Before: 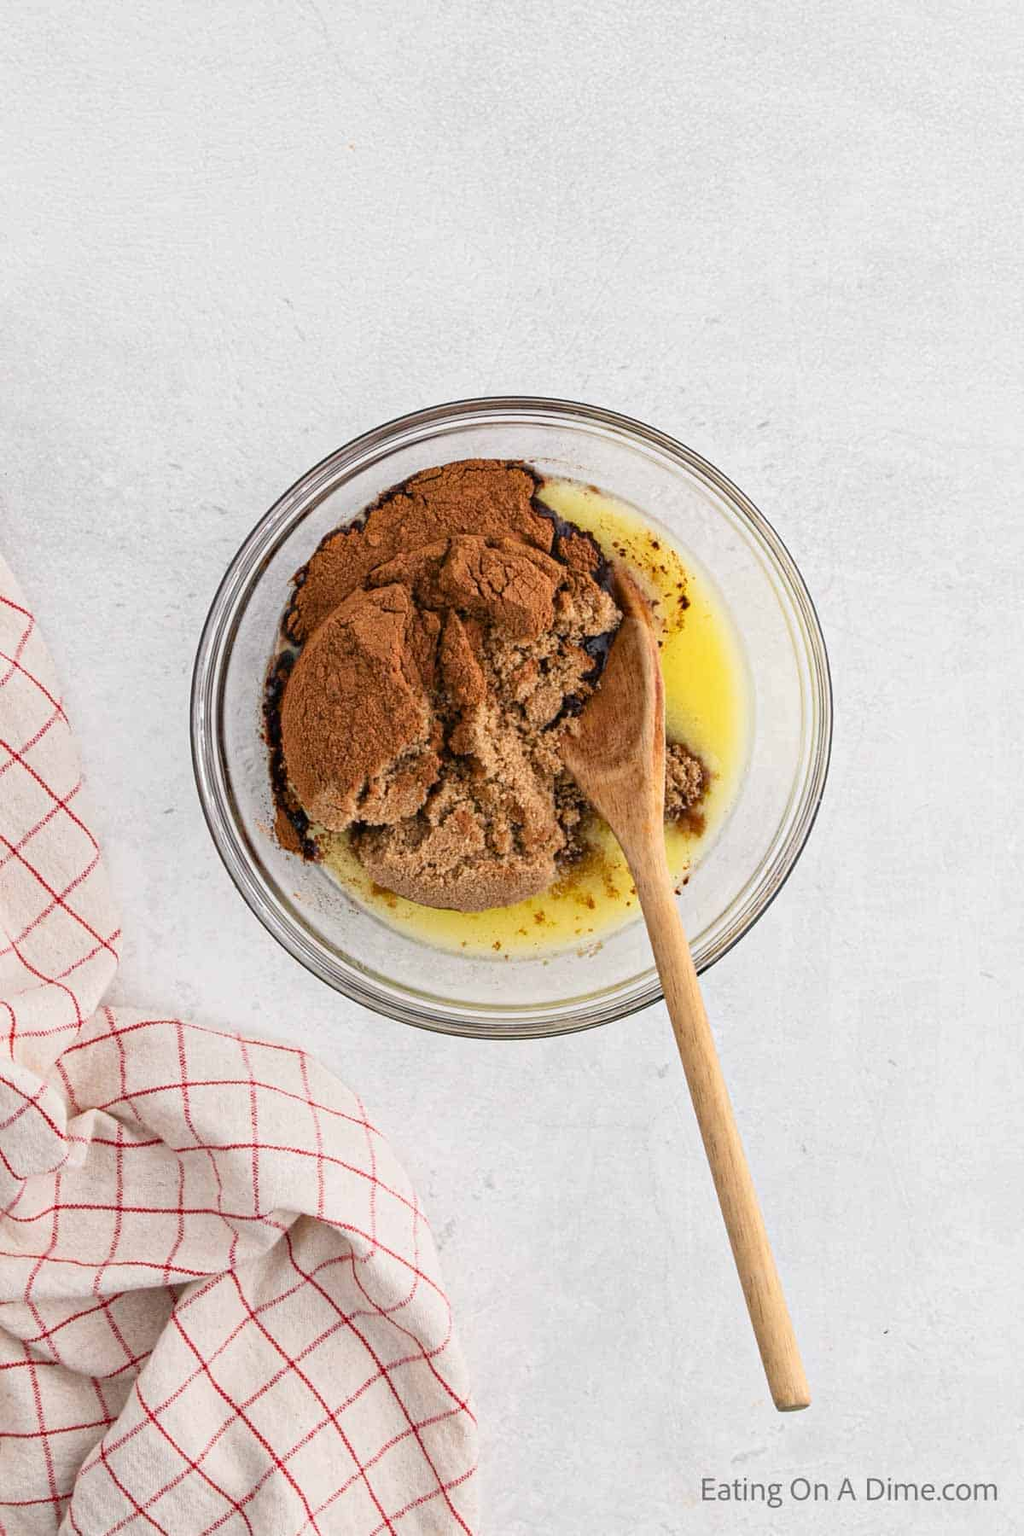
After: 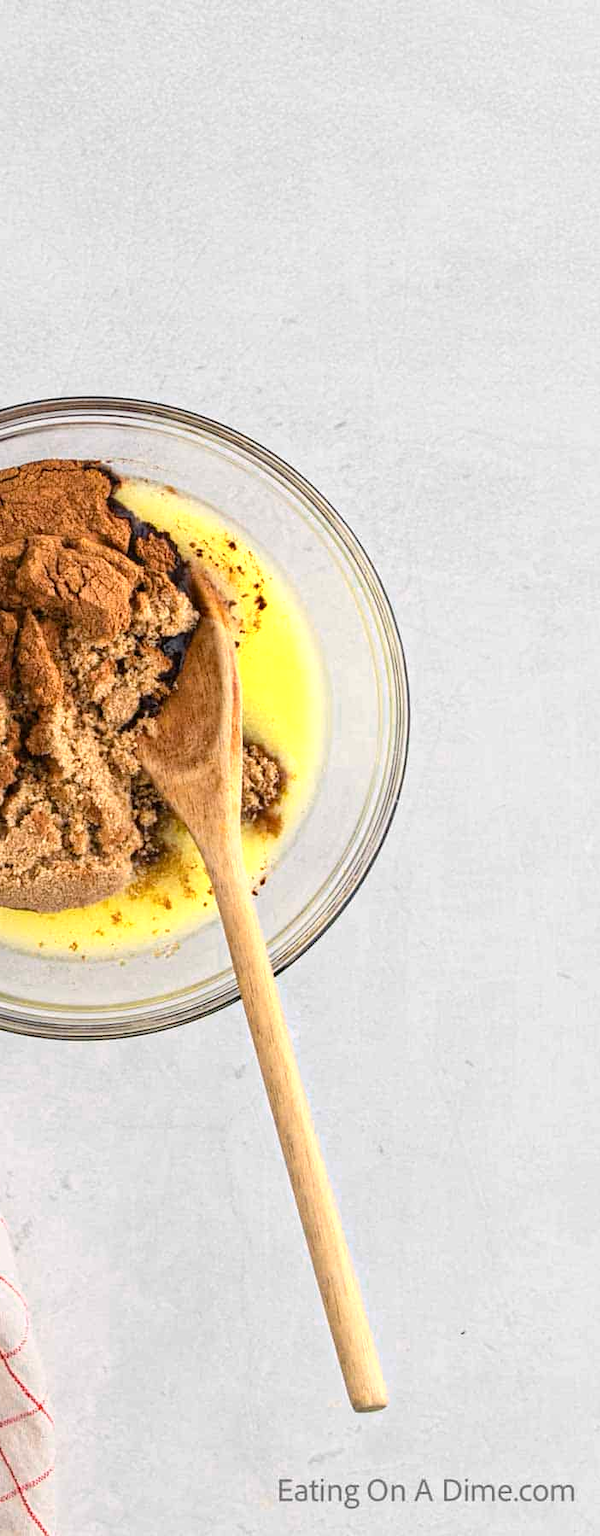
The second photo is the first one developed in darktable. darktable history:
color zones: curves: ch0 [(0.099, 0.624) (0.257, 0.596) (0.384, 0.376) (0.529, 0.492) (0.697, 0.564) (0.768, 0.532) (0.908, 0.644)]; ch1 [(0.112, 0.564) (0.254, 0.612) (0.432, 0.676) (0.592, 0.456) (0.743, 0.684) (0.888, 0.536)]; ch2 [(0.25, 0.5) (0.469, 0.36) (0.75, 0.5)]
crop: left 41.402%
